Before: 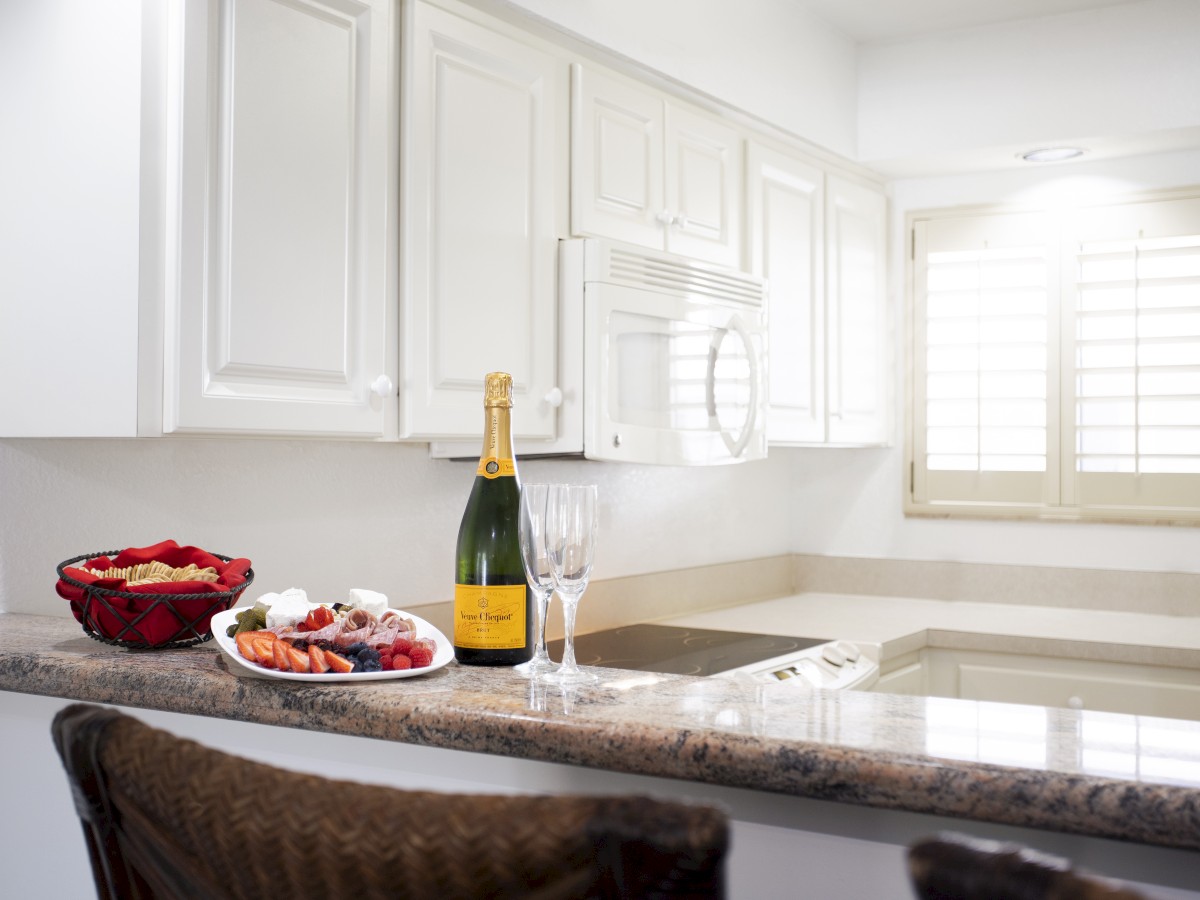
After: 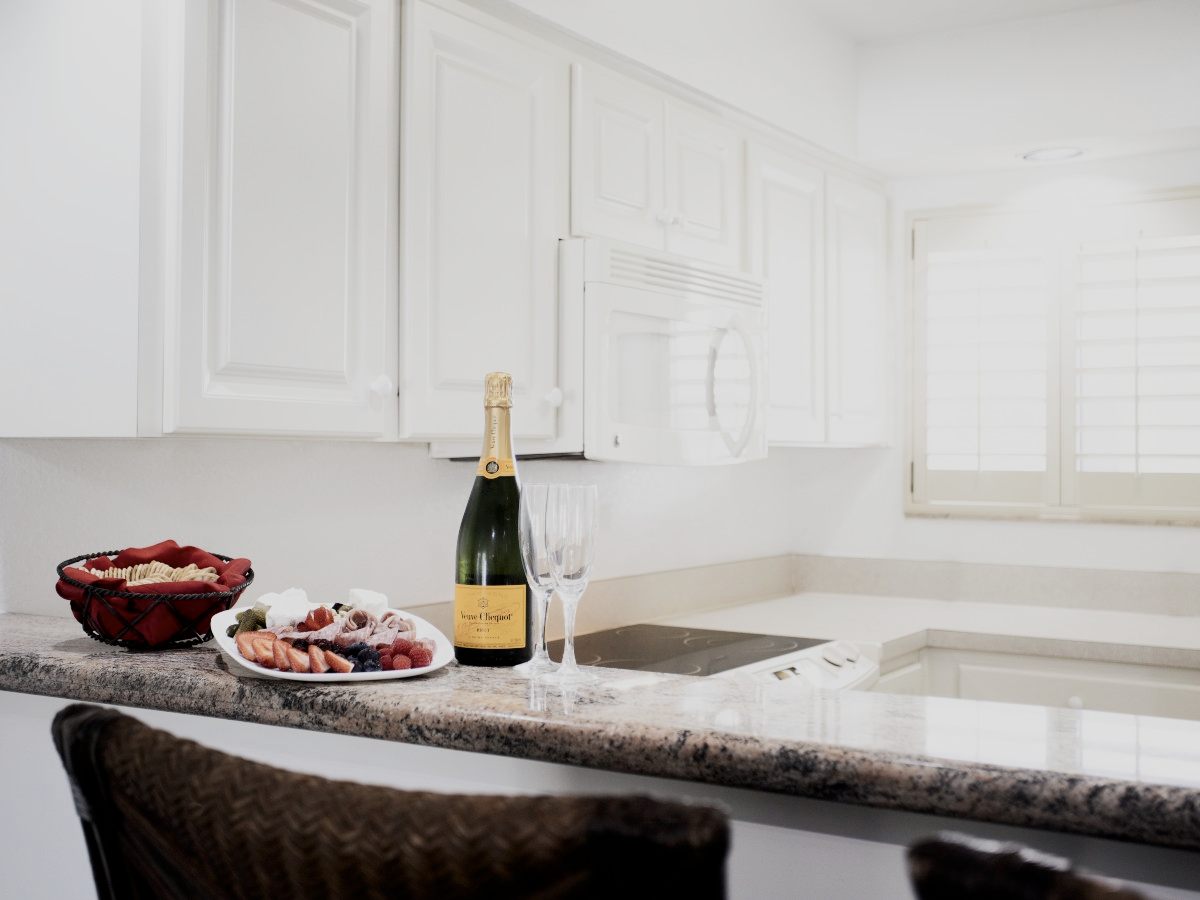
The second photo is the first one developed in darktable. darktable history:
filmic rgb: middle gray luminance 29.84%, black relative exposure -8.99 EV, white relative exposure 6.98 EV, target black luminance 0%, hardness 2.94, latitude 2.45%, contrast 0.961, highlights saturation mix 3.57%, shadows ↔ highlights balance 11.6%
contrast brightness saturation: contrast 0.251, saturation -0.309
